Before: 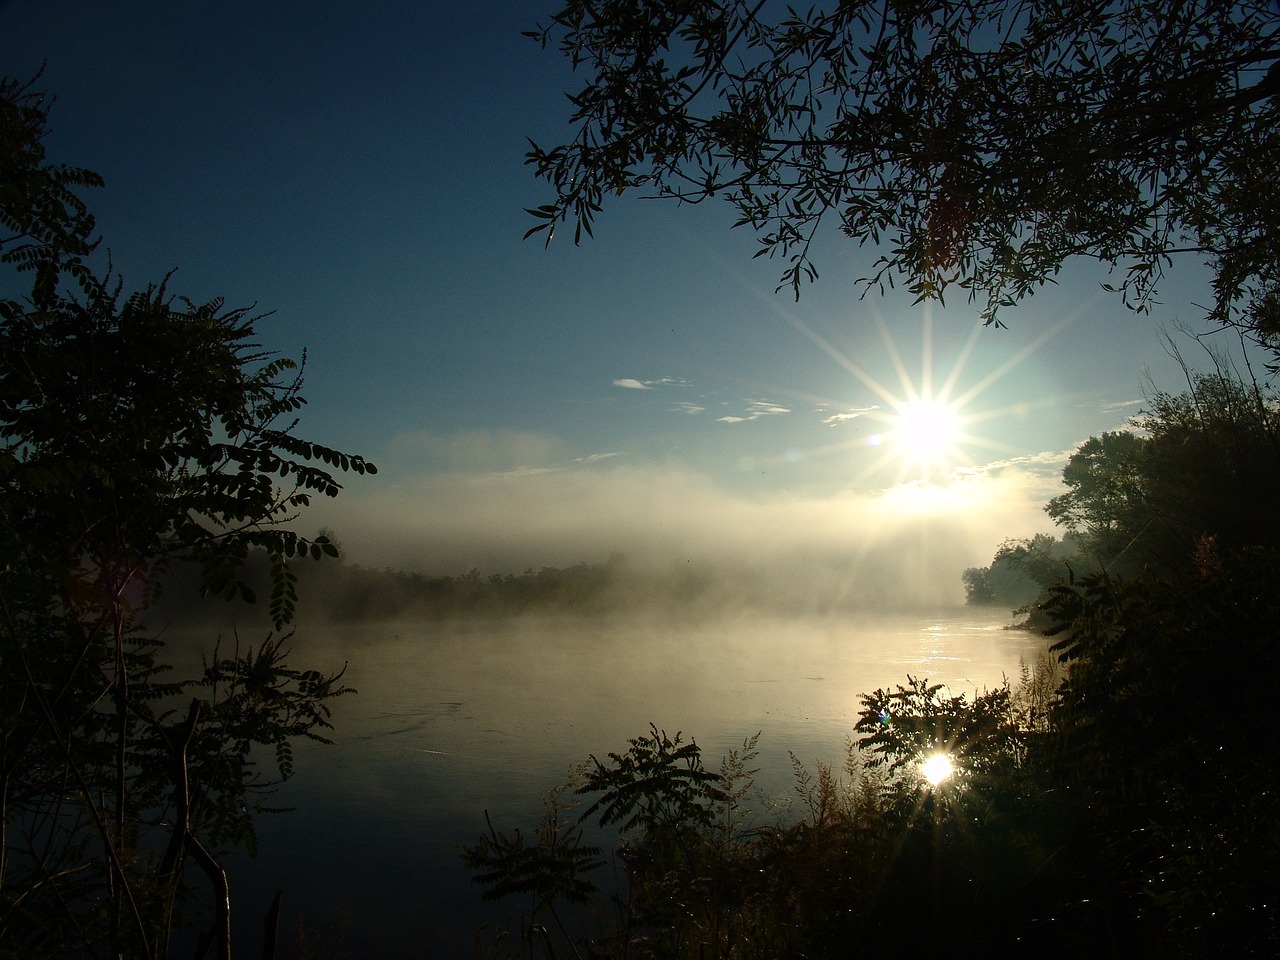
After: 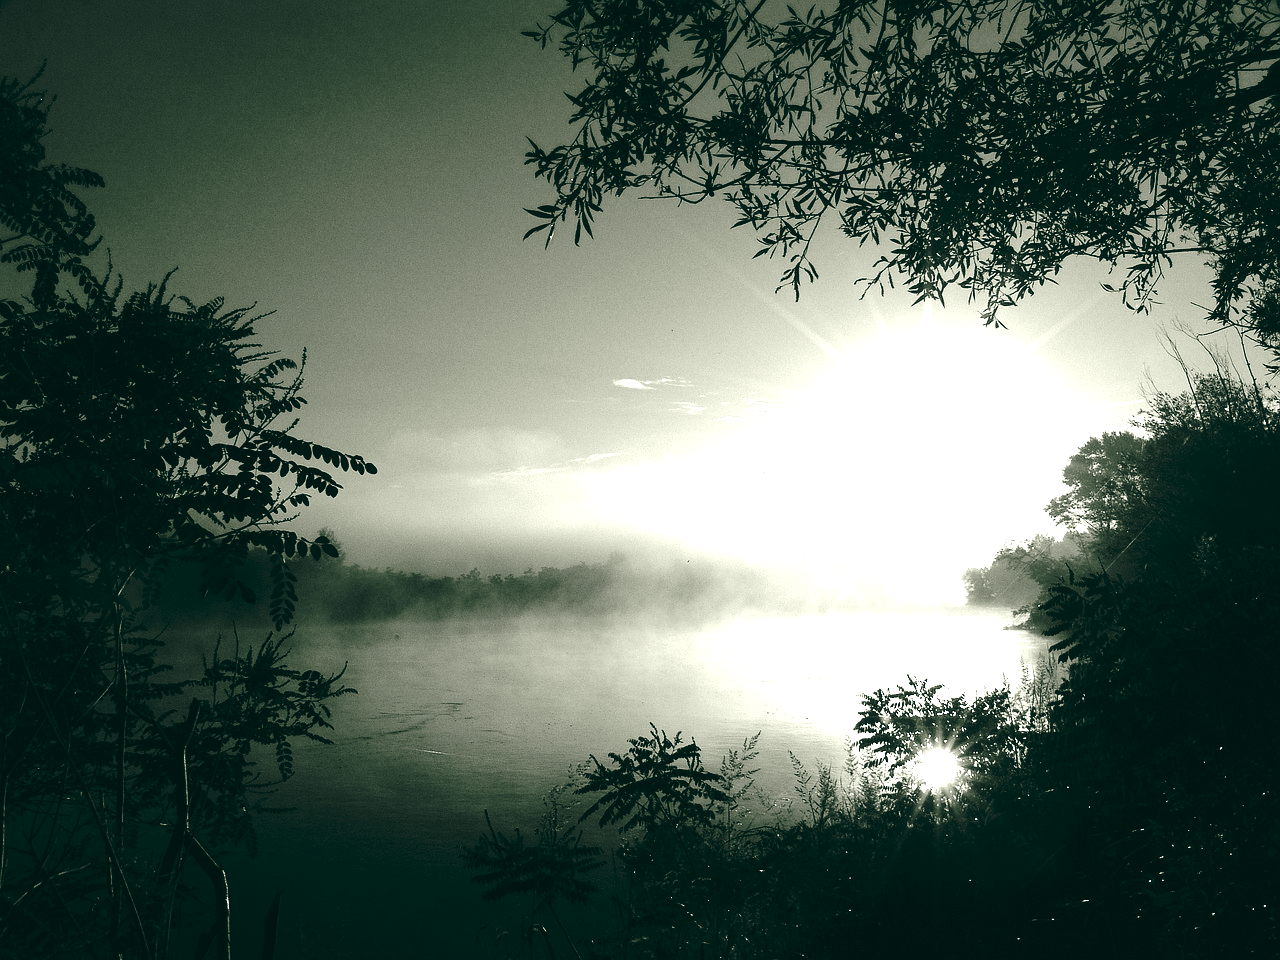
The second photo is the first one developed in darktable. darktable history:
color calibration: output gray [0.28, 0.41, 0.31, 0], gray › normalize channels true, illuminant same as pipeline (D50), adaptation XYZ, x 0.346, y 0.359, gamut compression 0
exposure: black level correction 0, exposure 2 EV, compensate highlight preservation false
white balance: red 1.05, blue 1.072
color balance: lift [1.005, 0.99, 1.007, 1.01], gamma [1, 1.034, 1.032, 0.966], gain [0.873, 1.055, 1.067, 0.933]
base curve: curves: ch0 [(0, 0) (0.073, 0.04) (0.157, 0.139) (0.492, 0.492) (0.758, 0.758) (1, 1)], preserve colors none
